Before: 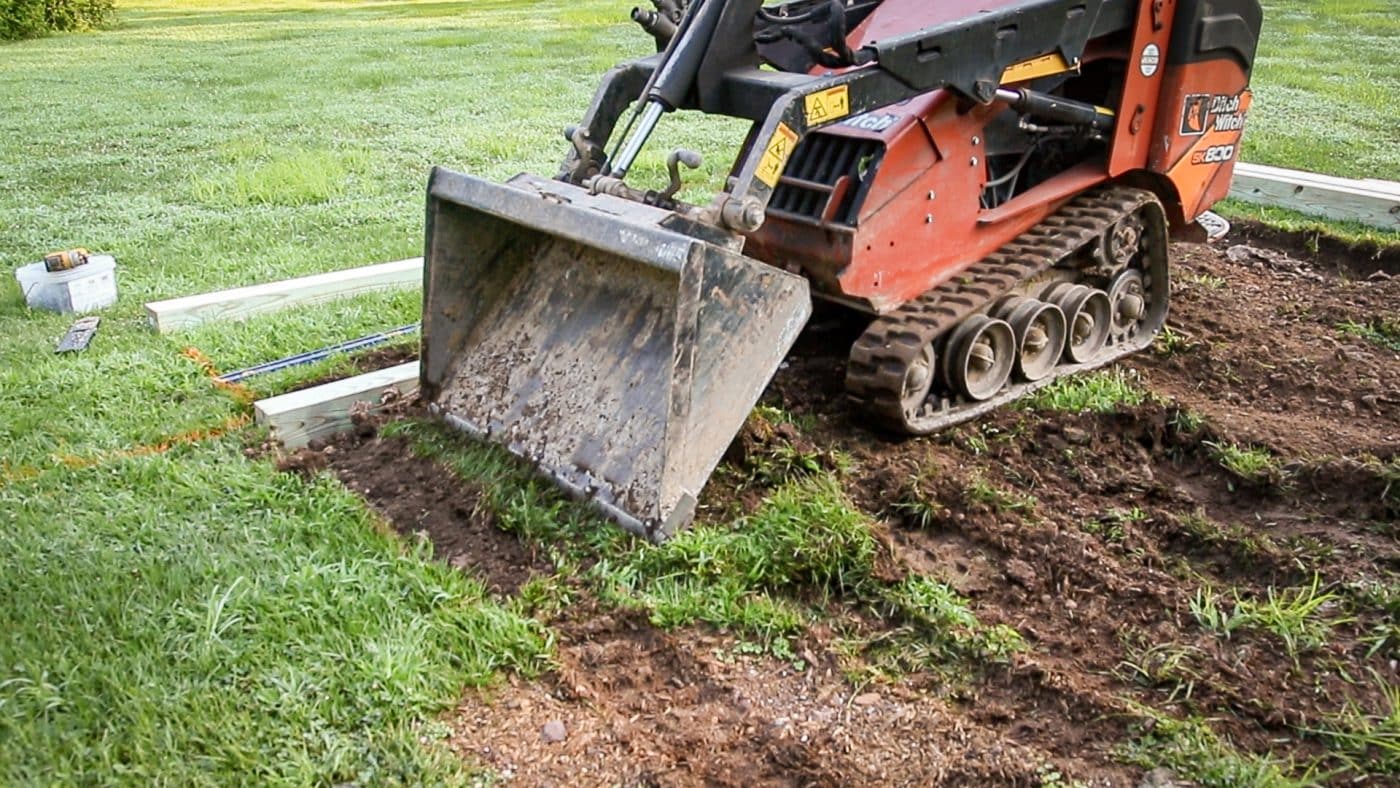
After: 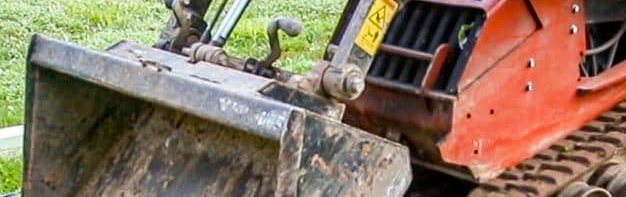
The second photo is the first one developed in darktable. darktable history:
color balance rgb: perceptual saturation grading › global saturation 20%, global vibrance 20%
exposure: compensate highlight preservation false
crop: left 28.64%, top 16.832%, right 26.637%, bottom 58.055%
local contrast: on, module defaults
